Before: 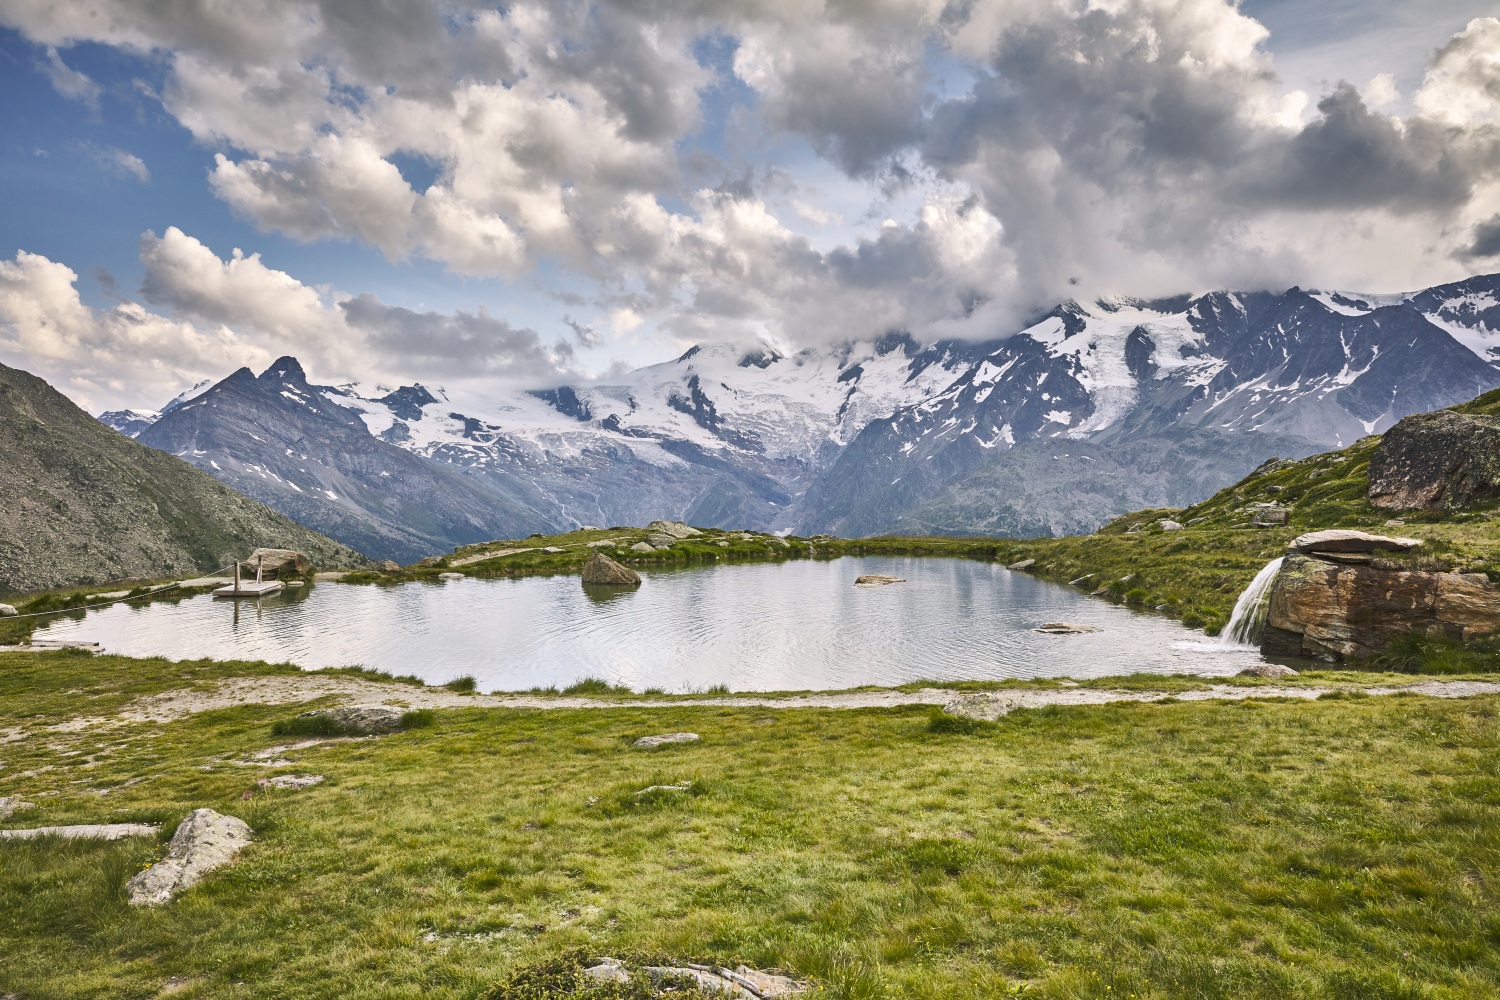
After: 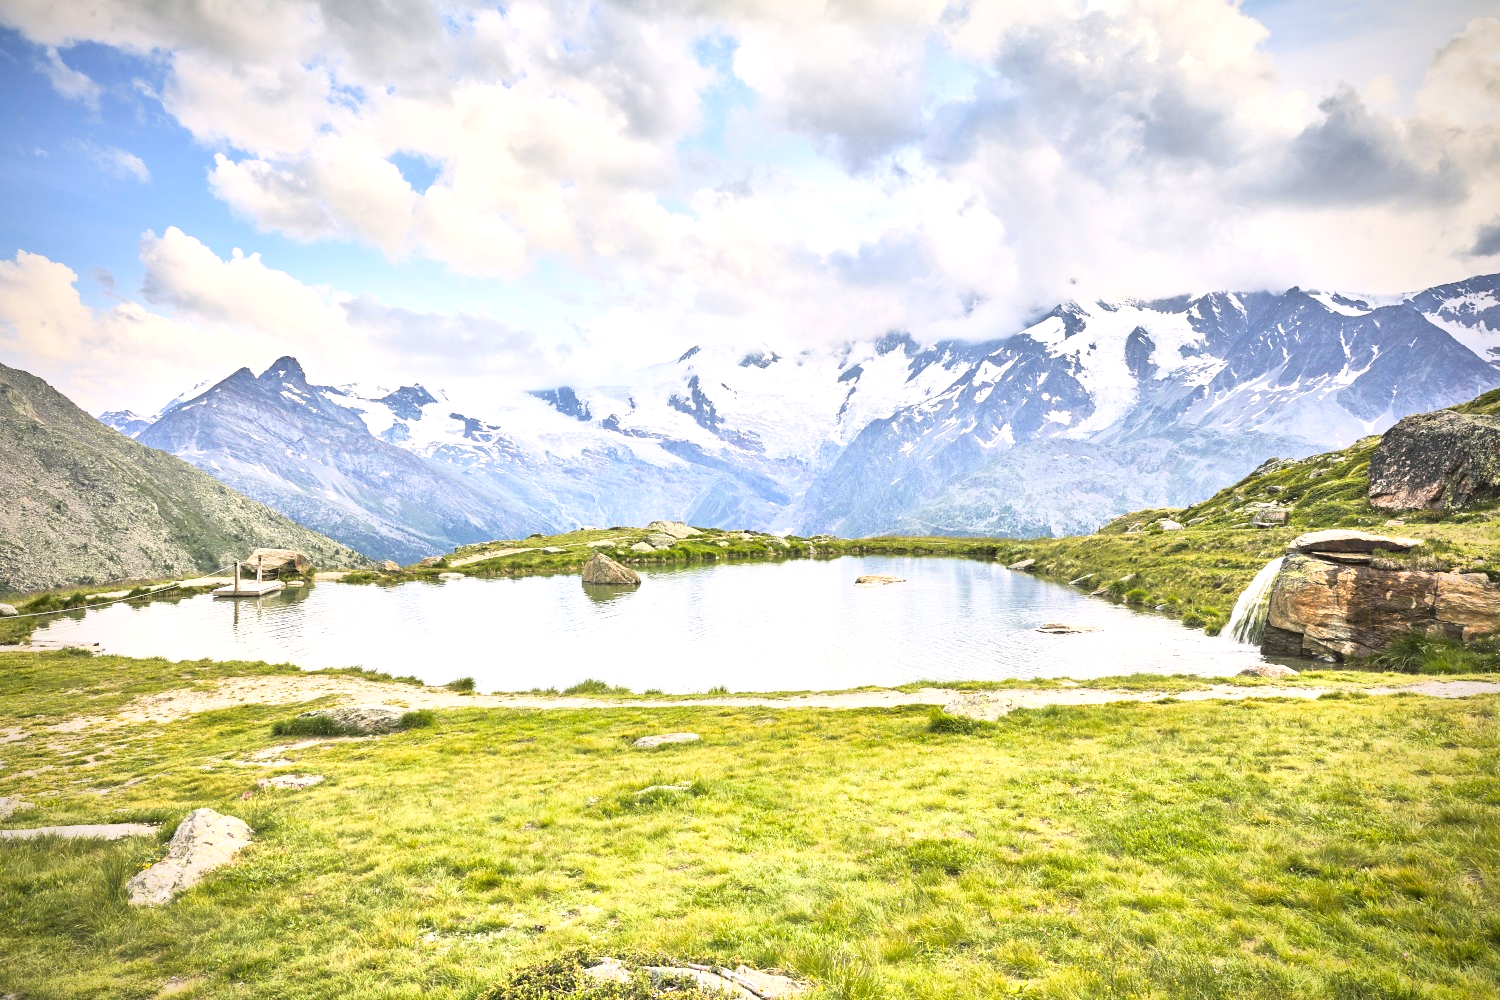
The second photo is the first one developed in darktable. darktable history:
exposure: exposure 0.785 EV, compensate highlight preservation false
base curve: curves: ch0 [(0, 0) (0.028, 0.03) (0.121, 0.232) (0.46, 0.748) (0.859, 0.968) (1, 1)]
vignetting: saturation 0, unbound false
